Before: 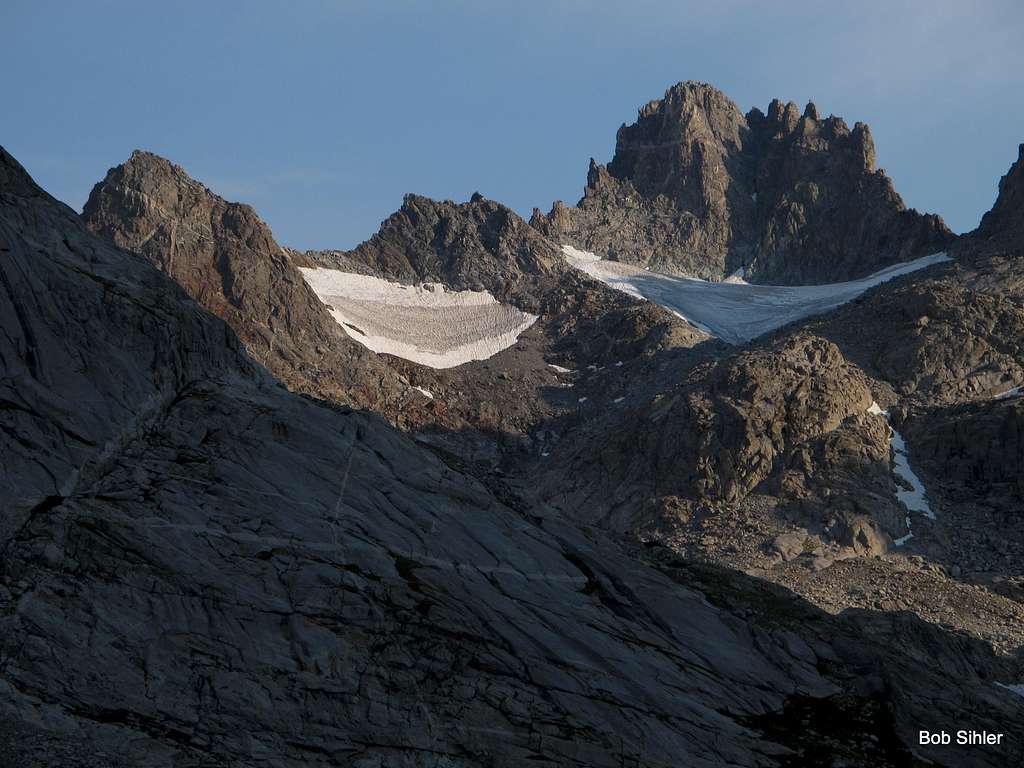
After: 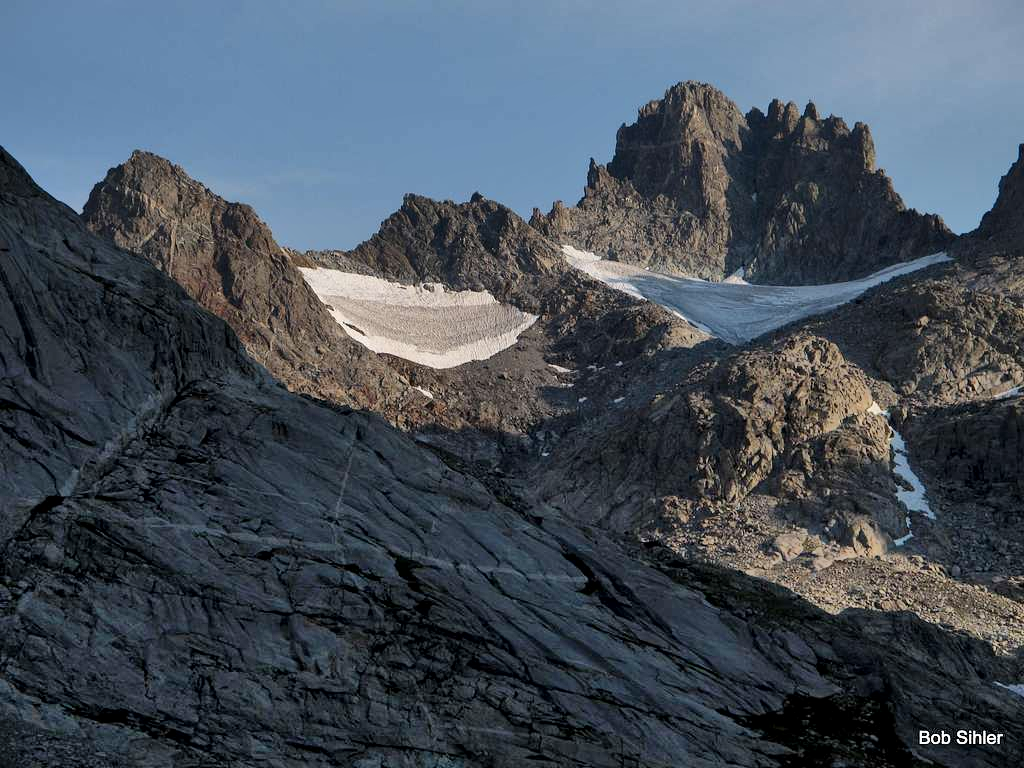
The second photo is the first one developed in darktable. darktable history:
local contrast: mode bilateral grid, contrast 21, coarseness 50, detail 130%, midtone range 0.2
shadows and highlights: low approximation 0.01, soften with gaussian
